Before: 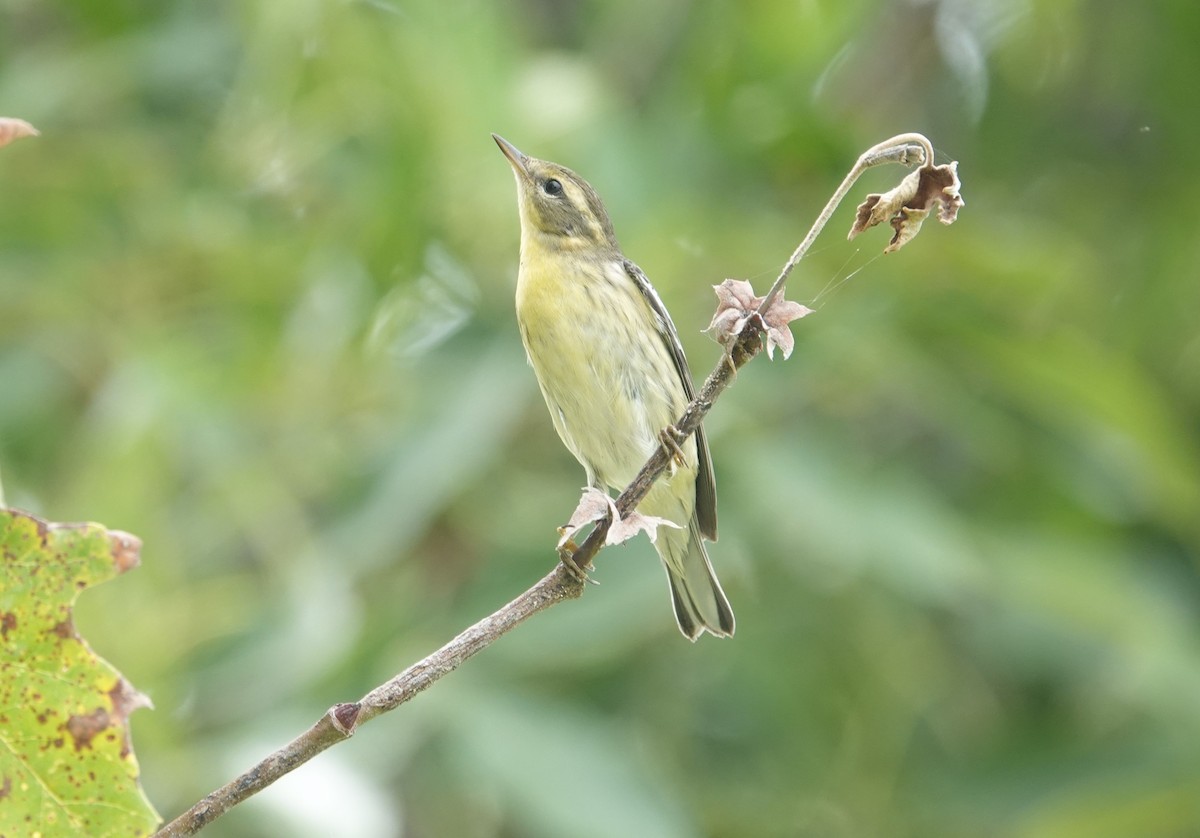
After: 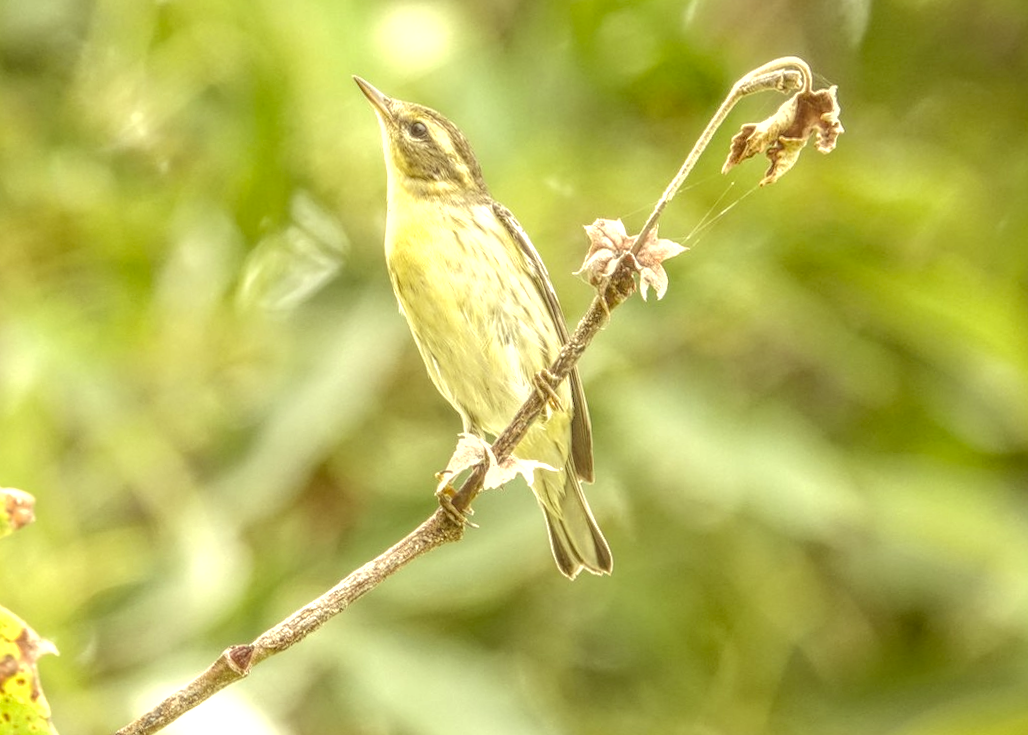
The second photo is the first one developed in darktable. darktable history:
crop and rotate: angle 1.96°, left 5.673%, top 5.673%
exposure: black level correction 0, exposure 0.5 EV, compensate exposure bias true, compensate highlight preservation false
color zones: curves: ch0 [(0, 0.613) (0.01, 0.613) (0.245, 0.448) (0.498, 0.529) (0.642, 0.665) (0.879, 0.777) (0.99, 0.613)]; ch1 [(0, 0) (0.143, 0) (0.286, 0) (0.429, 0) (0.571, 0) (0.714, 0) (0.857, 0)], mix -93.41%
rotate and perspective: rotation 0.074°, lens shift (vertical) 0.096, lens shift (horizontal) -0.041, crop left 0.043, crop right 0.952, crop top 0.024, crop bottom 0.979
color correction: highlights a* 1.12, highlights b* 24.26, shadows a* 15.58, shadows b* 24.26
local contrast: highlights 0%, shadows 0%, detail 200%, midtone range 0.25
